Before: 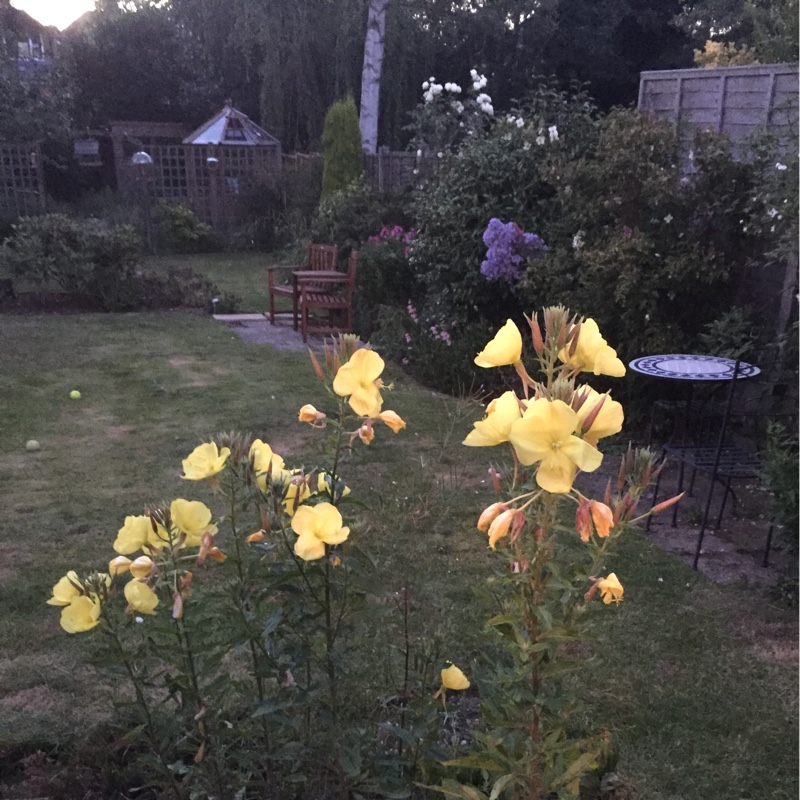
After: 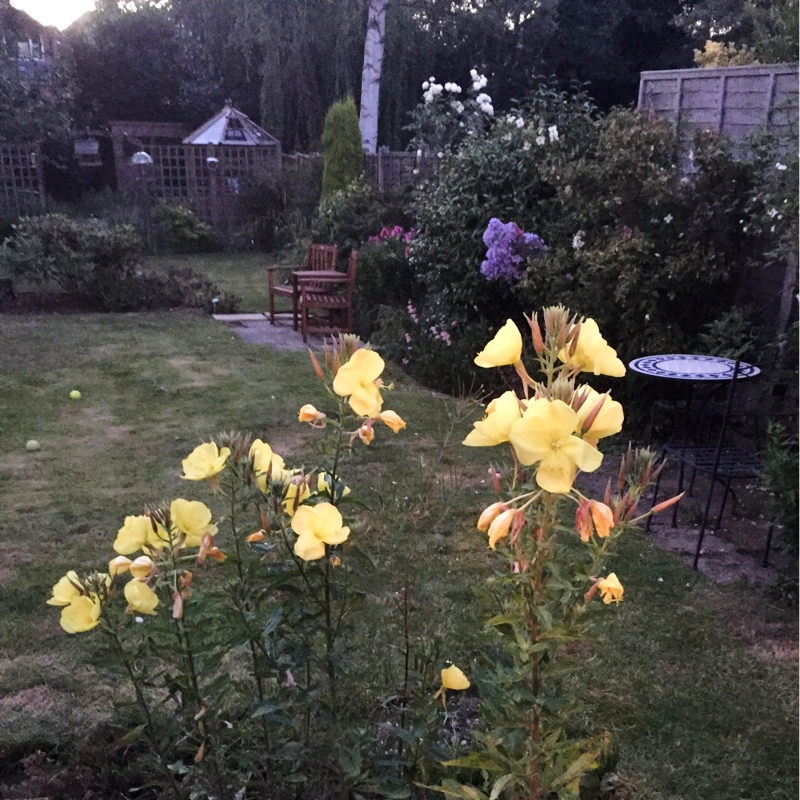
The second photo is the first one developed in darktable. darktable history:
tone curve: curves: ch0 [(0.021, 0) (0.104, 0.052) (0.496, 0.526) (0.737, 0.783) (1, 1)], preserve colors none
shadows and highlights: shadows 37.09, highlights -27.14, soften with gaussian
